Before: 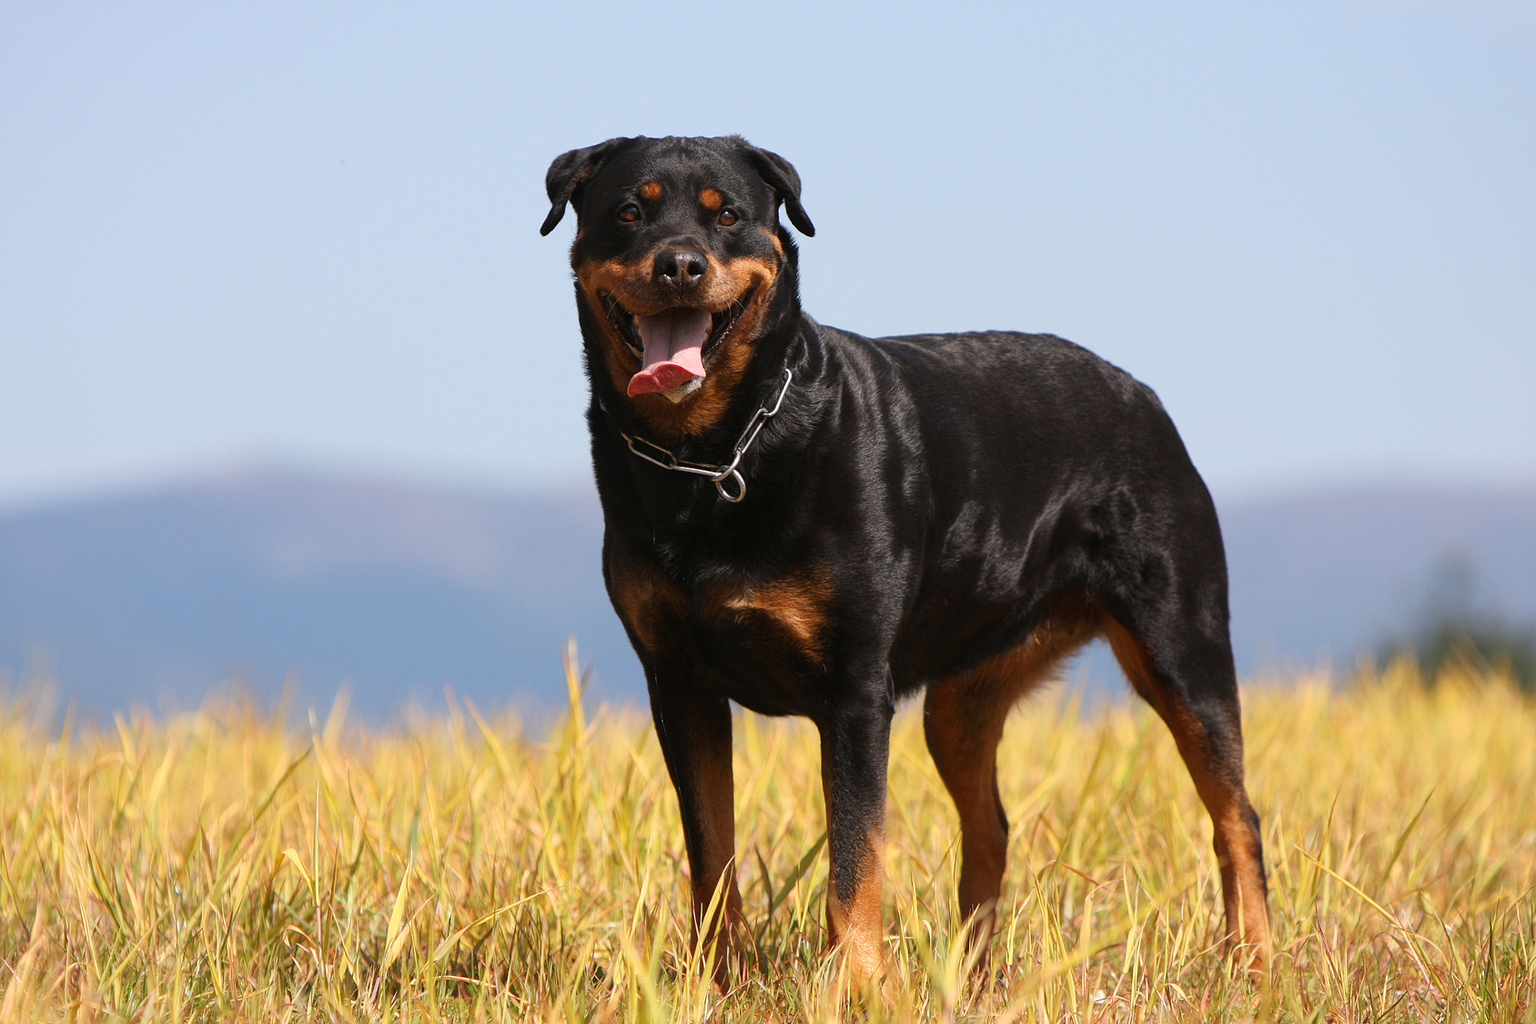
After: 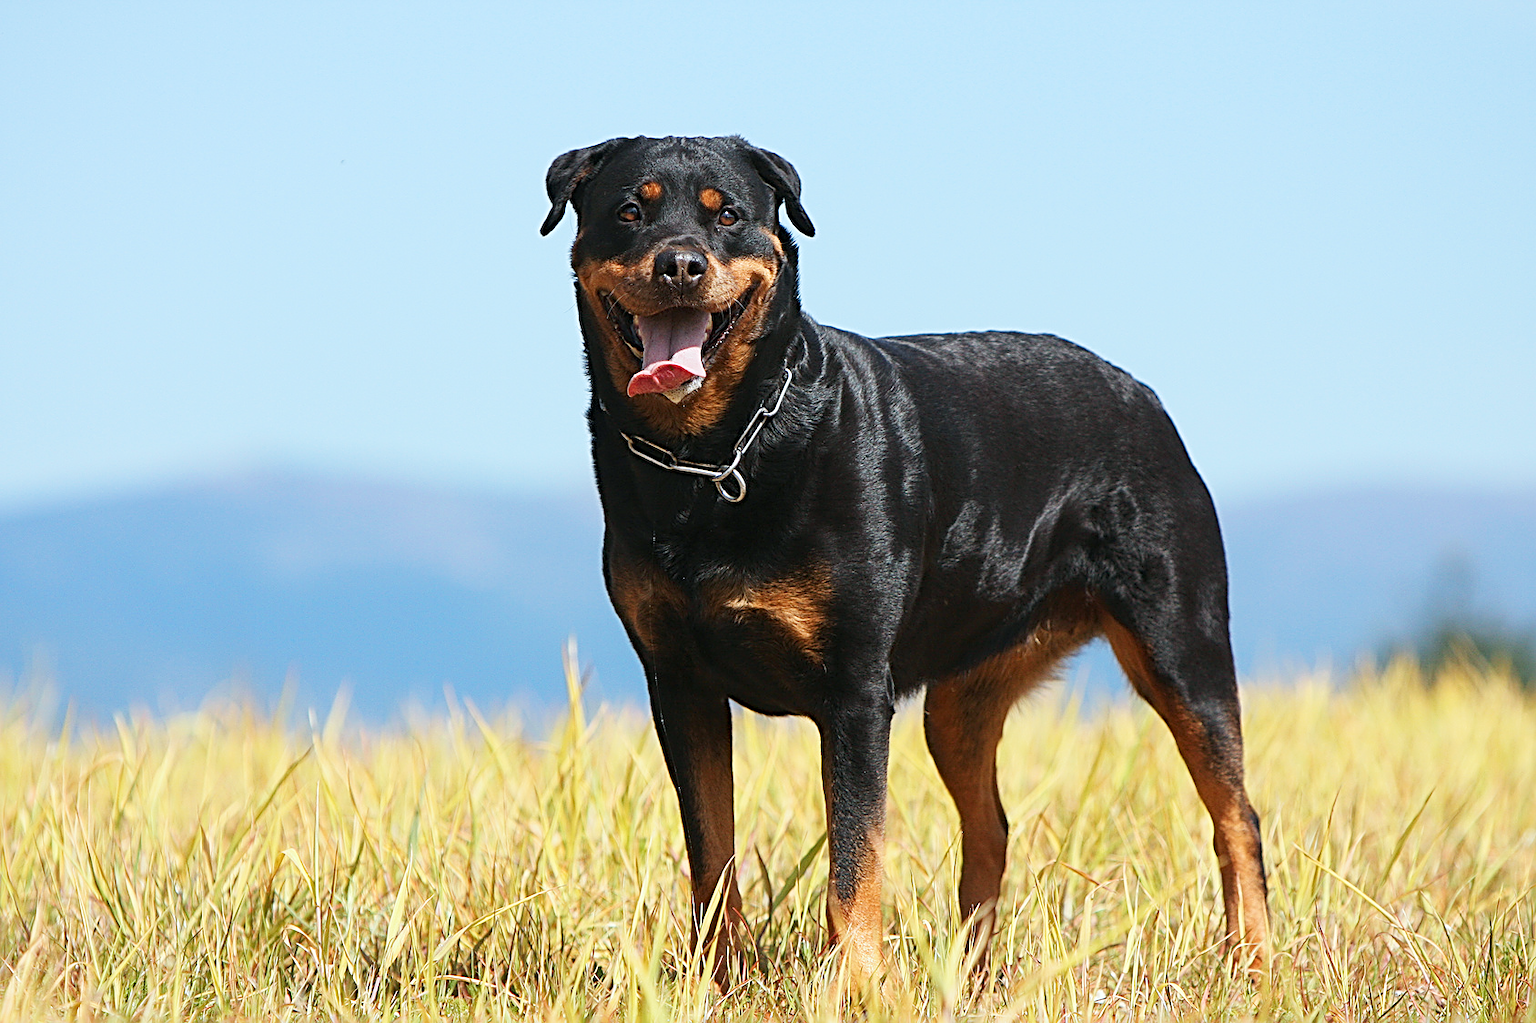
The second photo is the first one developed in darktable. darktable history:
base curve: curves: ch0 [(0, 0) (0.204, 0.334) (0.55, 0.733) (1, 1)], preserve colors none
color calibration: output R [0.999, 0.026, -0.11, 0], output G [-0.019, 1.037, -0.099, 0], output B [0.022, -0.023, 0.902, 0], illuminant F (fluorescent), F source F9 (Cool White Deluxe 4150 K) – high CRI, x 0.374, y 0.373, temperature 4148.6 K
sharpen: radius 2.978, amount 0.762
contrast equalizer: y [[0.5, 0.5, 0.472, 0.5, 0.5, 0.5], [0.5 ×6], [0.5 ×6], [0 ×6], [0 ×6]], mix 0.298
